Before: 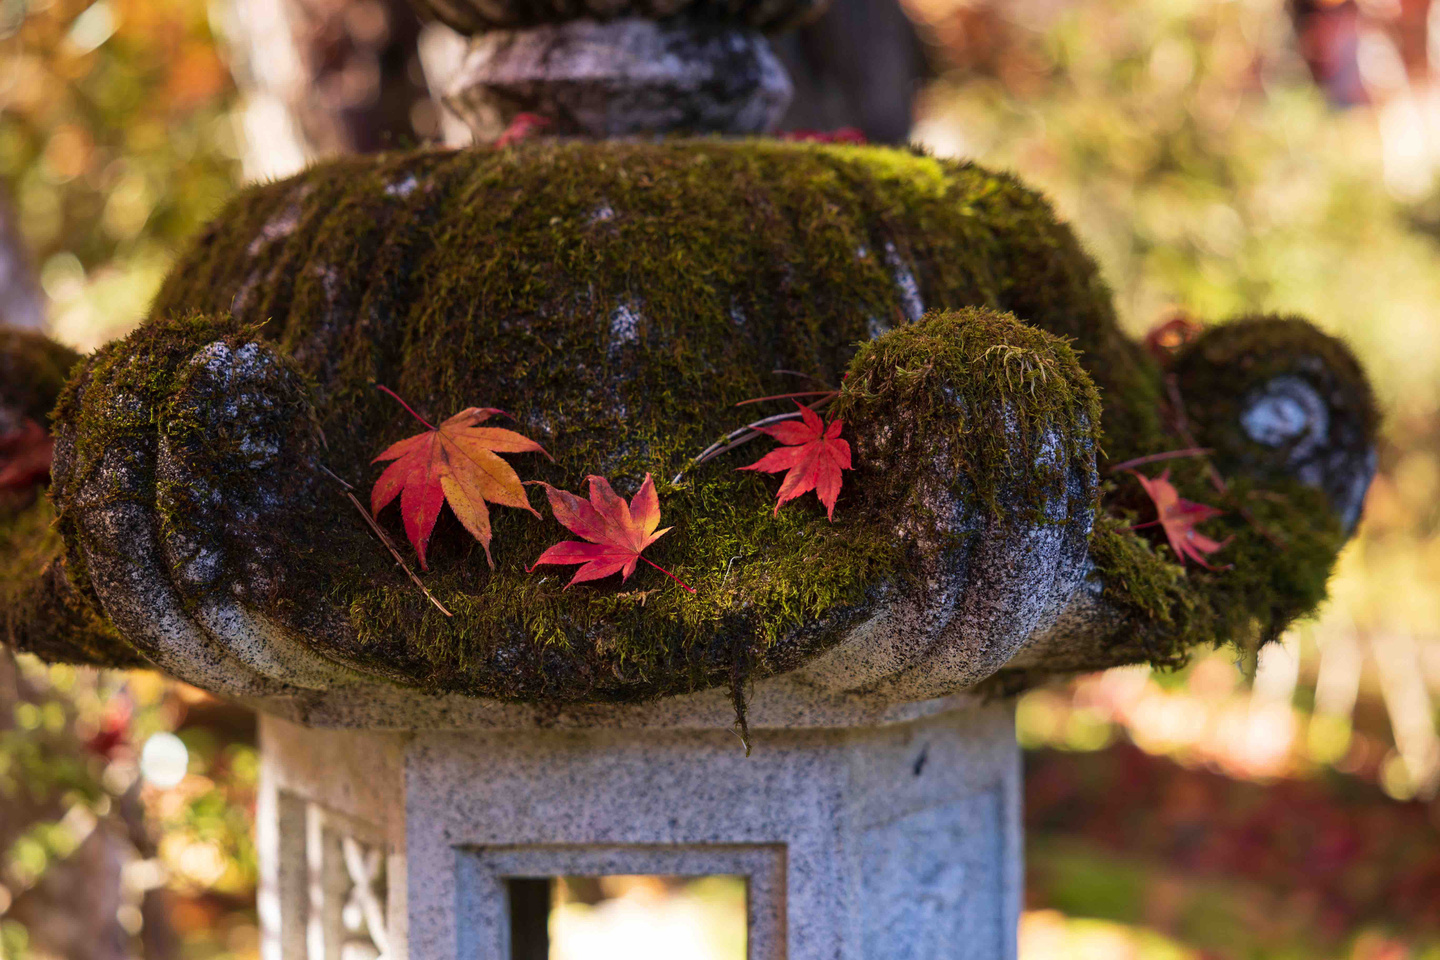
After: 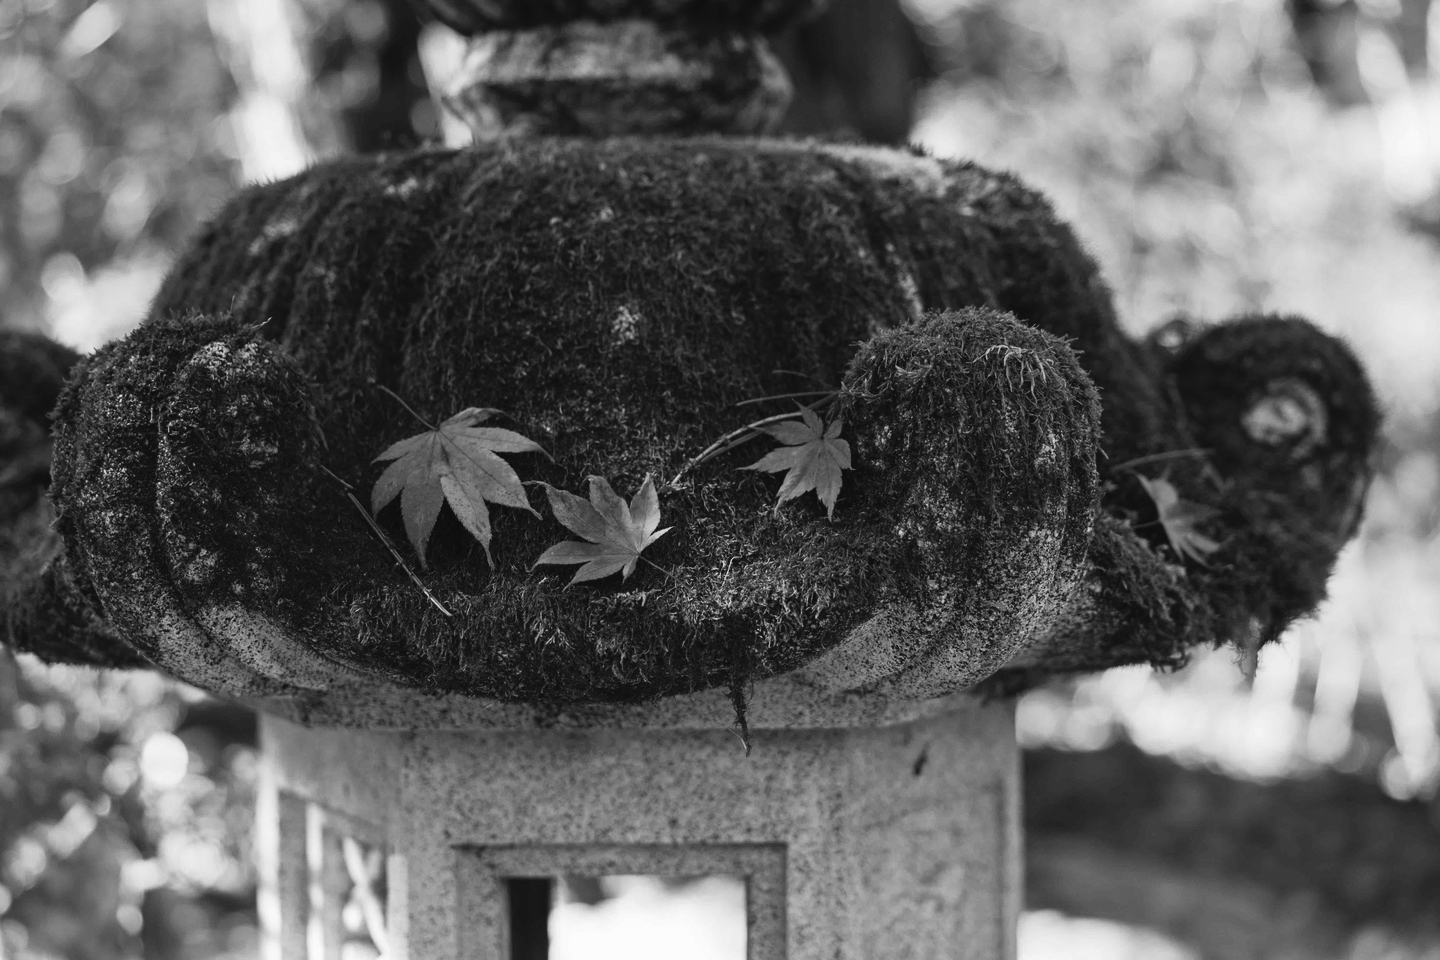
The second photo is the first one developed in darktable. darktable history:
white balance: red 0.967, blue 1.119, emerald 0.756
monochrome: size 1
tone curve: curves: ch0 [(0, 0.036) (0.119, 0.115) (0.461, 0.479) (0.715, 0.767) (0.817, 0.865) (1, 0.998)]; ch1 [(0, 0) (0.377, 0.416) (0.44, 0.461) (0.487, 0.49) (0.514, 0.525) (0.538, 0.561) (0.67, 0.713) (1, 1)]; ch2 [(0, 0) (0.38, 0.405) (0.463, 0.445) (0.492, 0.486) (0.529, 0.533) (0.578, 0.59) (0.653, 0.698) (1, 1)], color space Lab, independent channels, preserve colors none
